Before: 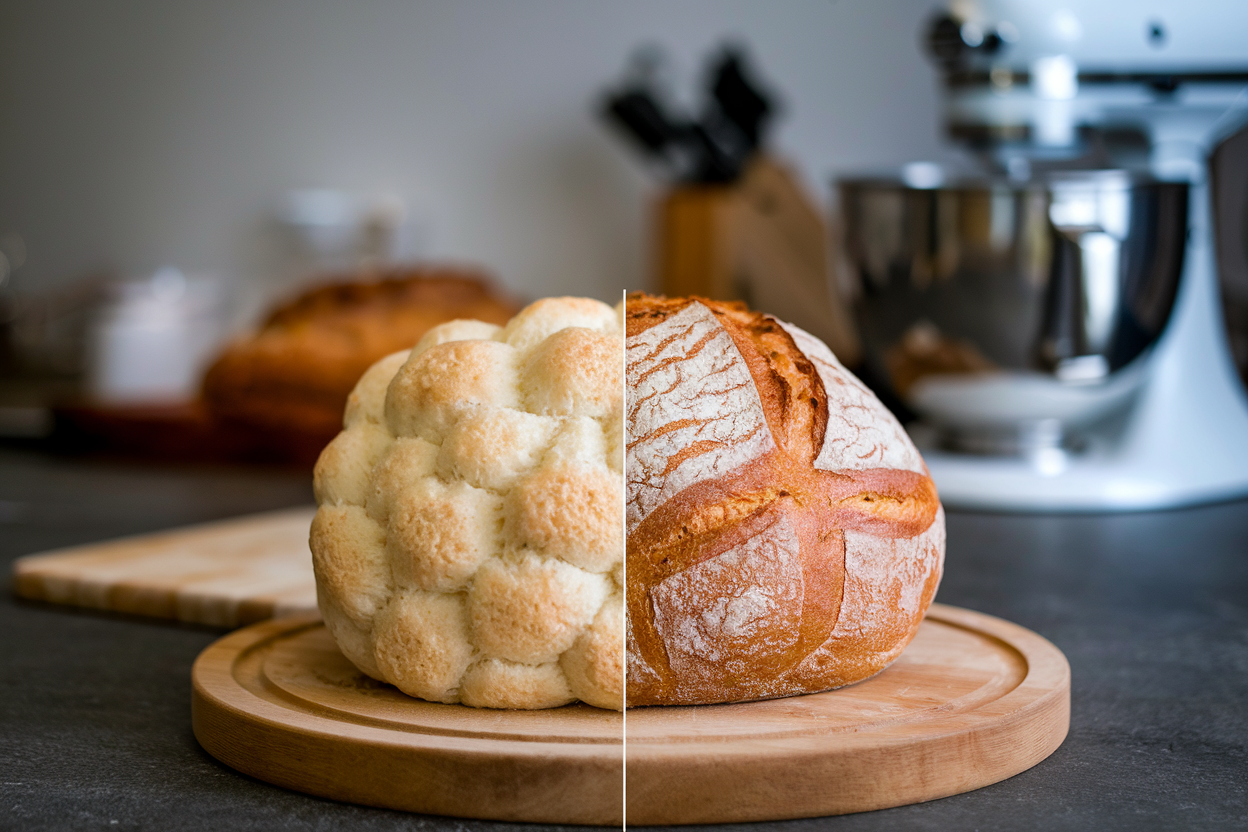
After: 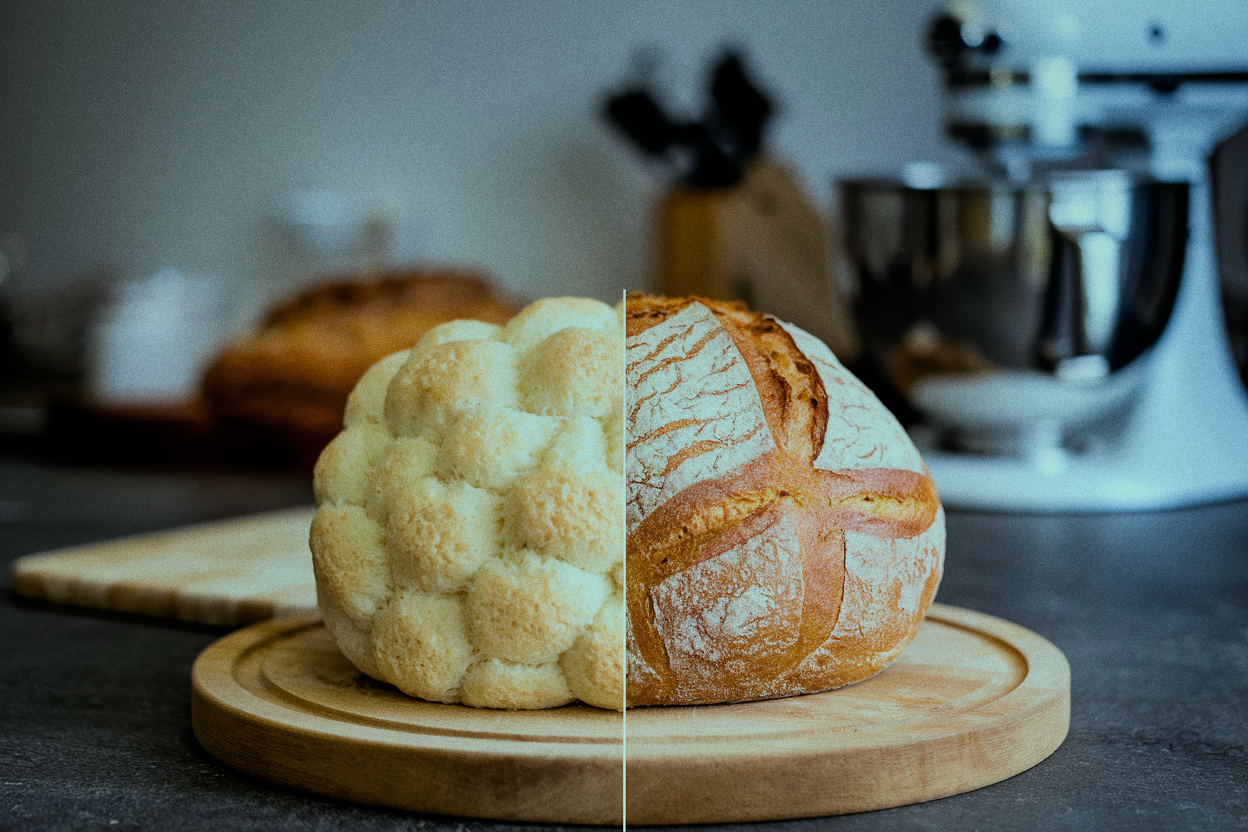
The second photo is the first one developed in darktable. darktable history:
color balance: mode lift, gamma, gain (sRGB), lift [0.997, 0.979, 1.021, 1.011], gamma [1, 1.084, 0.916, 0.998], gain [1, 0.87, 1.13, 1.101], contrast 4.55%, contrast fulcrum 38.24%, output saturation 104.09%
filmic rgb: black relative exposure -7.65 EV, white relative exposure 4.56 EV, hardness 3.61, color science v6 (2022)
graduated density: on, module defaults
grain: coarseness 0.09 ISO
